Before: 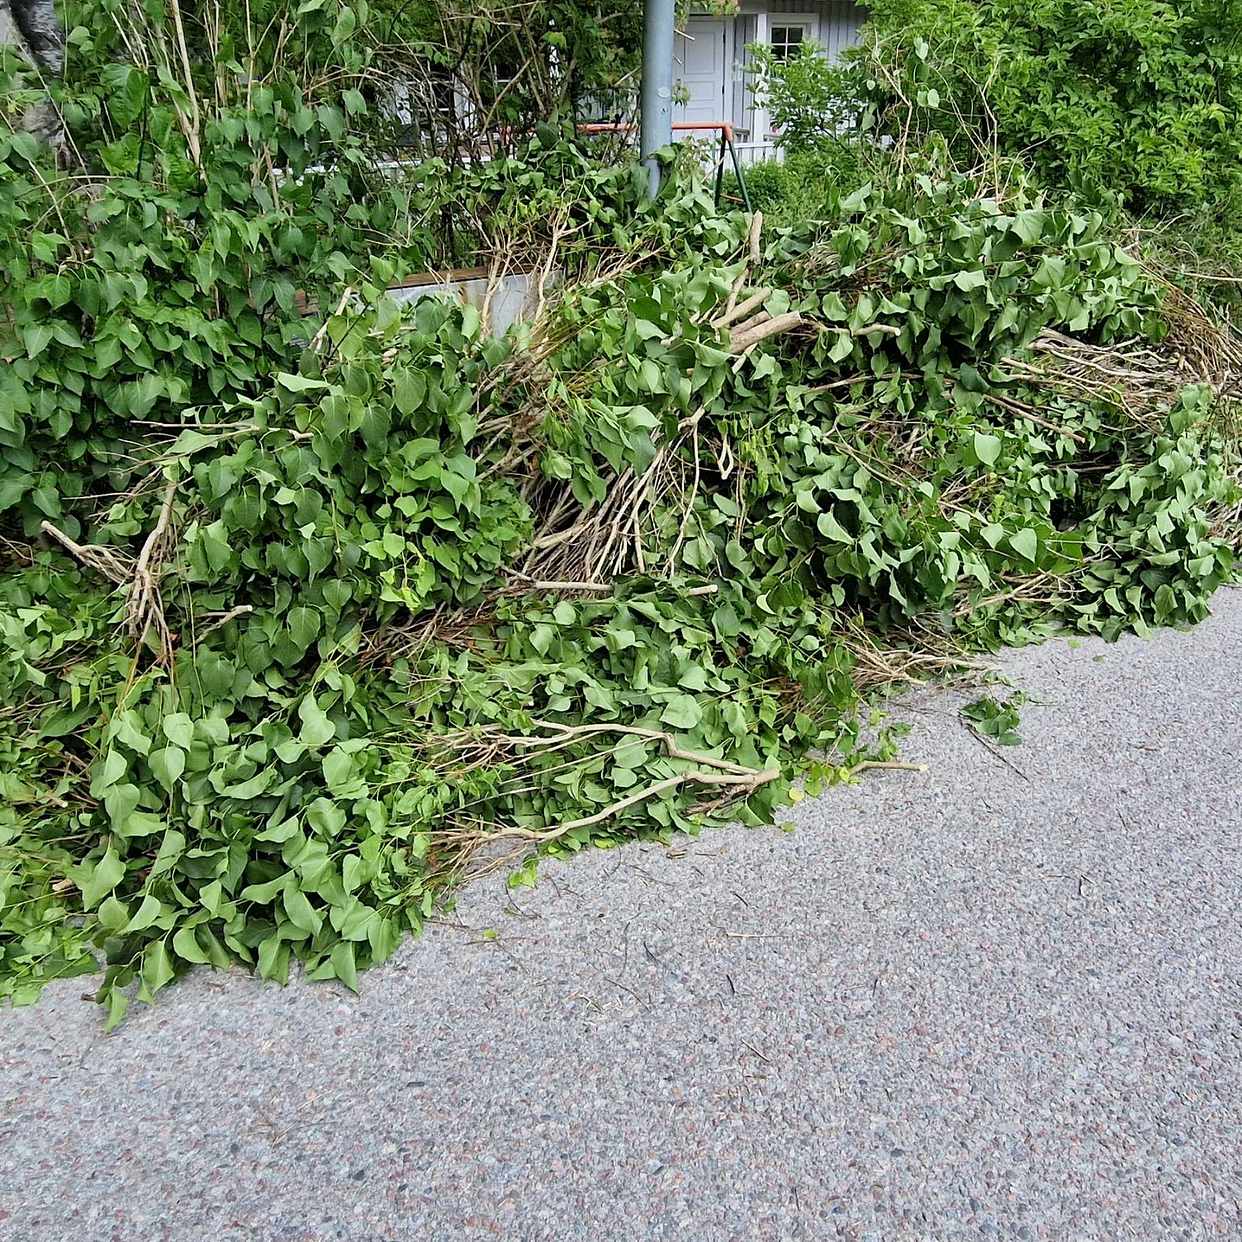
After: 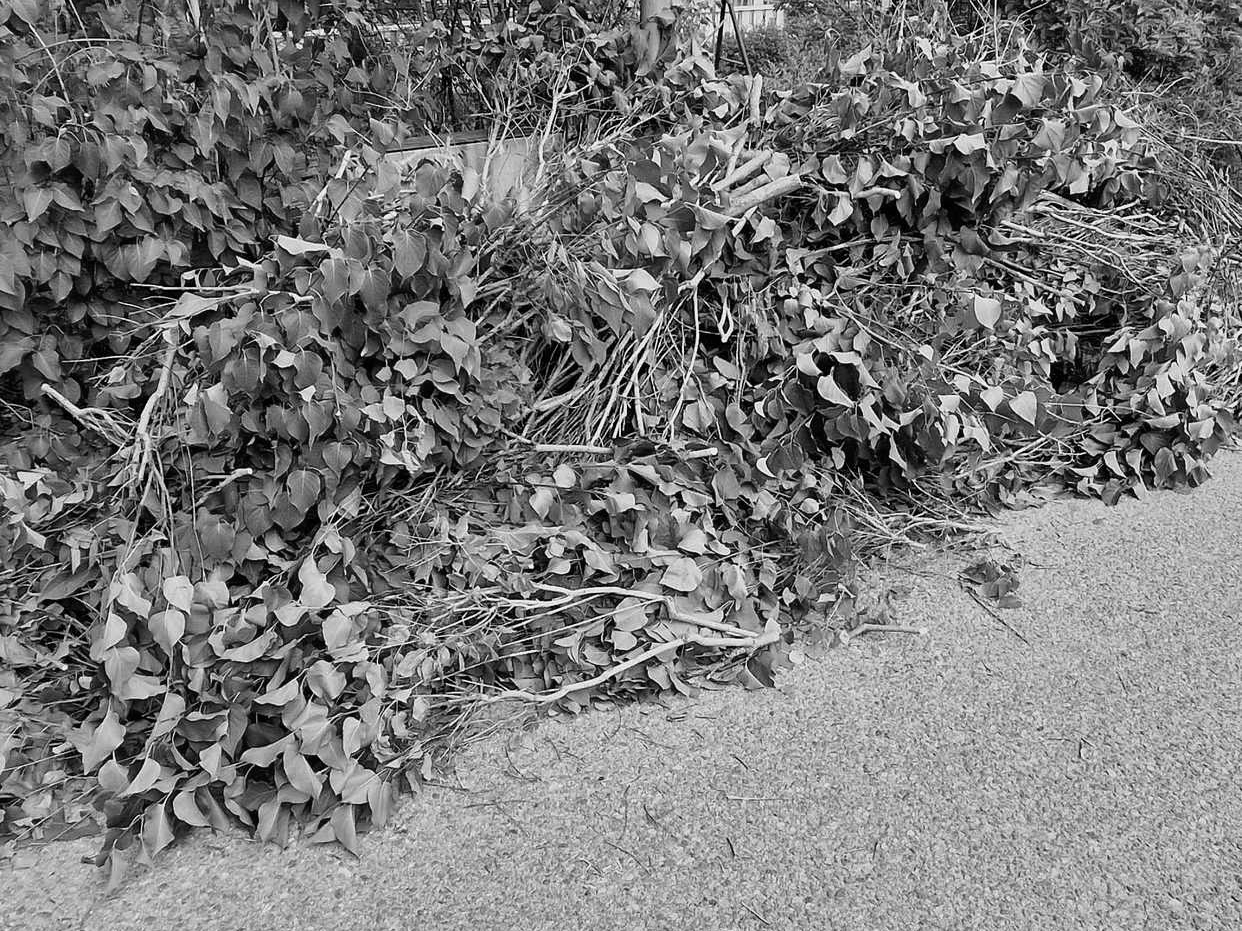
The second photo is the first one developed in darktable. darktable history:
crop: top 11.038%, bottom 13.962%
white balance: red 1.042, blue 1.17
monochrome: a -71.75, b 75.82
